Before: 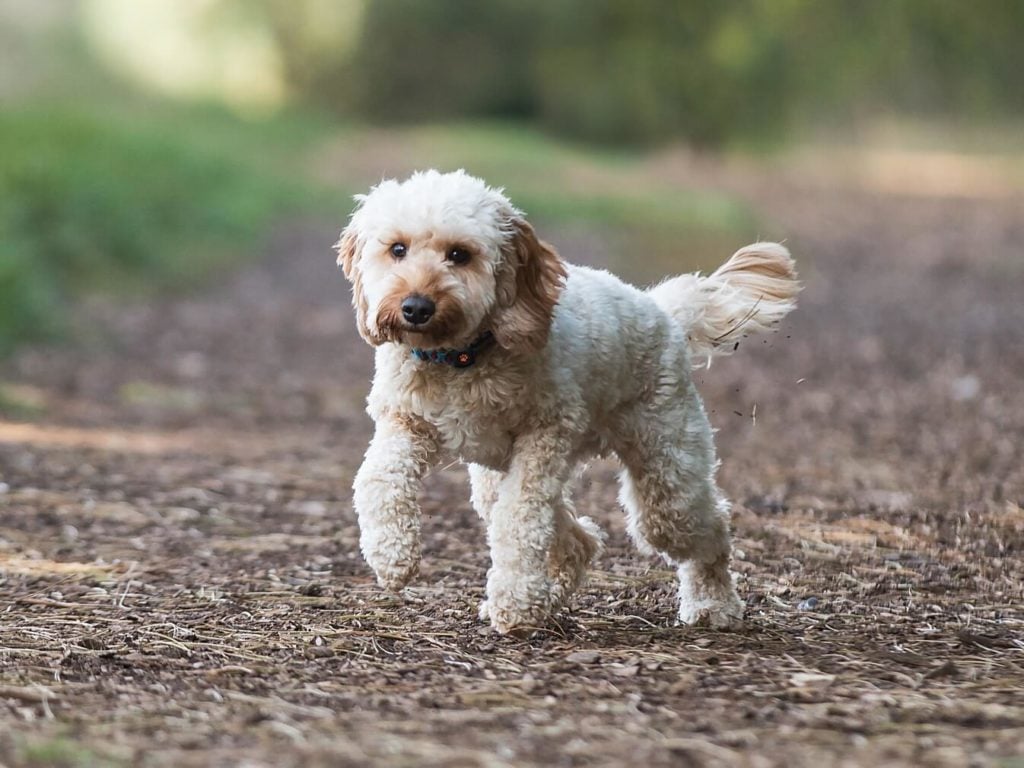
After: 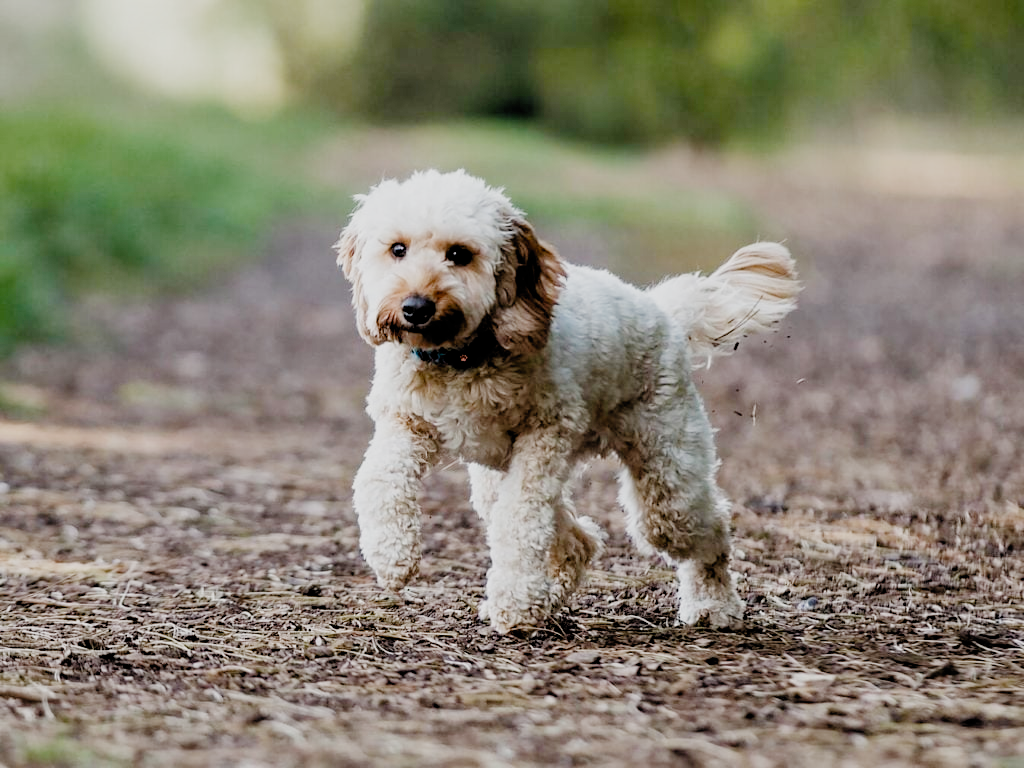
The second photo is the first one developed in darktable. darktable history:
exposure: exposure 0.3 EV, compensate highlight preservation false
shadows and highlights: radius 264.75, soften with gaussian
filmic rgb: black relative exposure -2.85 EV, white relative exposure 4.56 EV, hardness 1.77, contrast 1.25, preserve chrominance no, color science v5 (2021)
